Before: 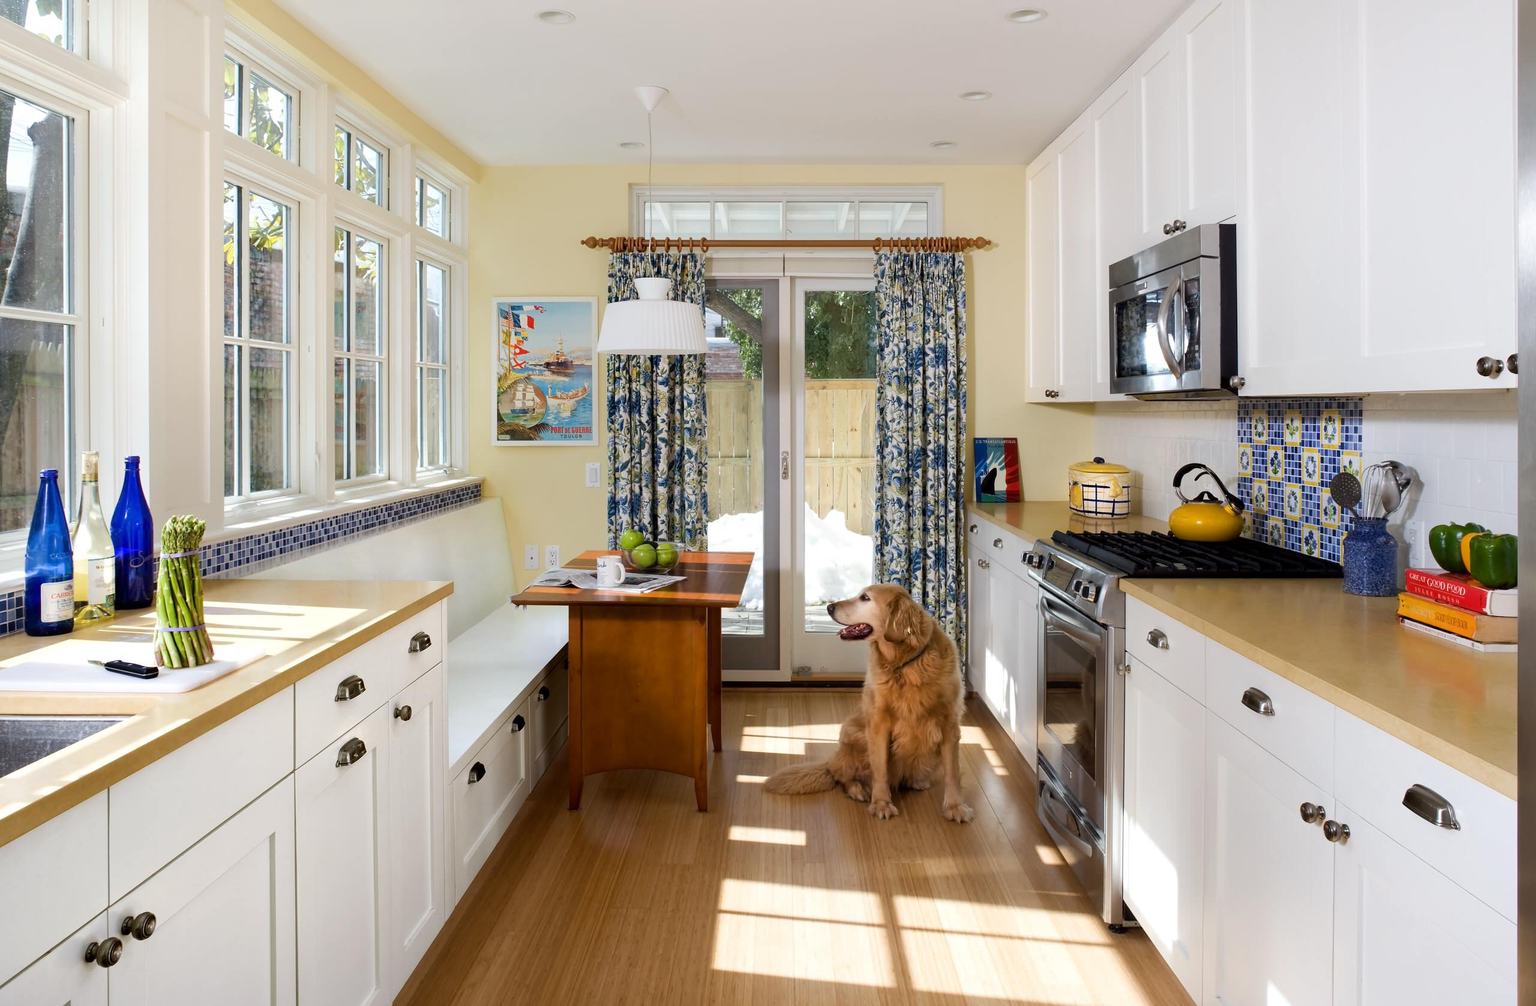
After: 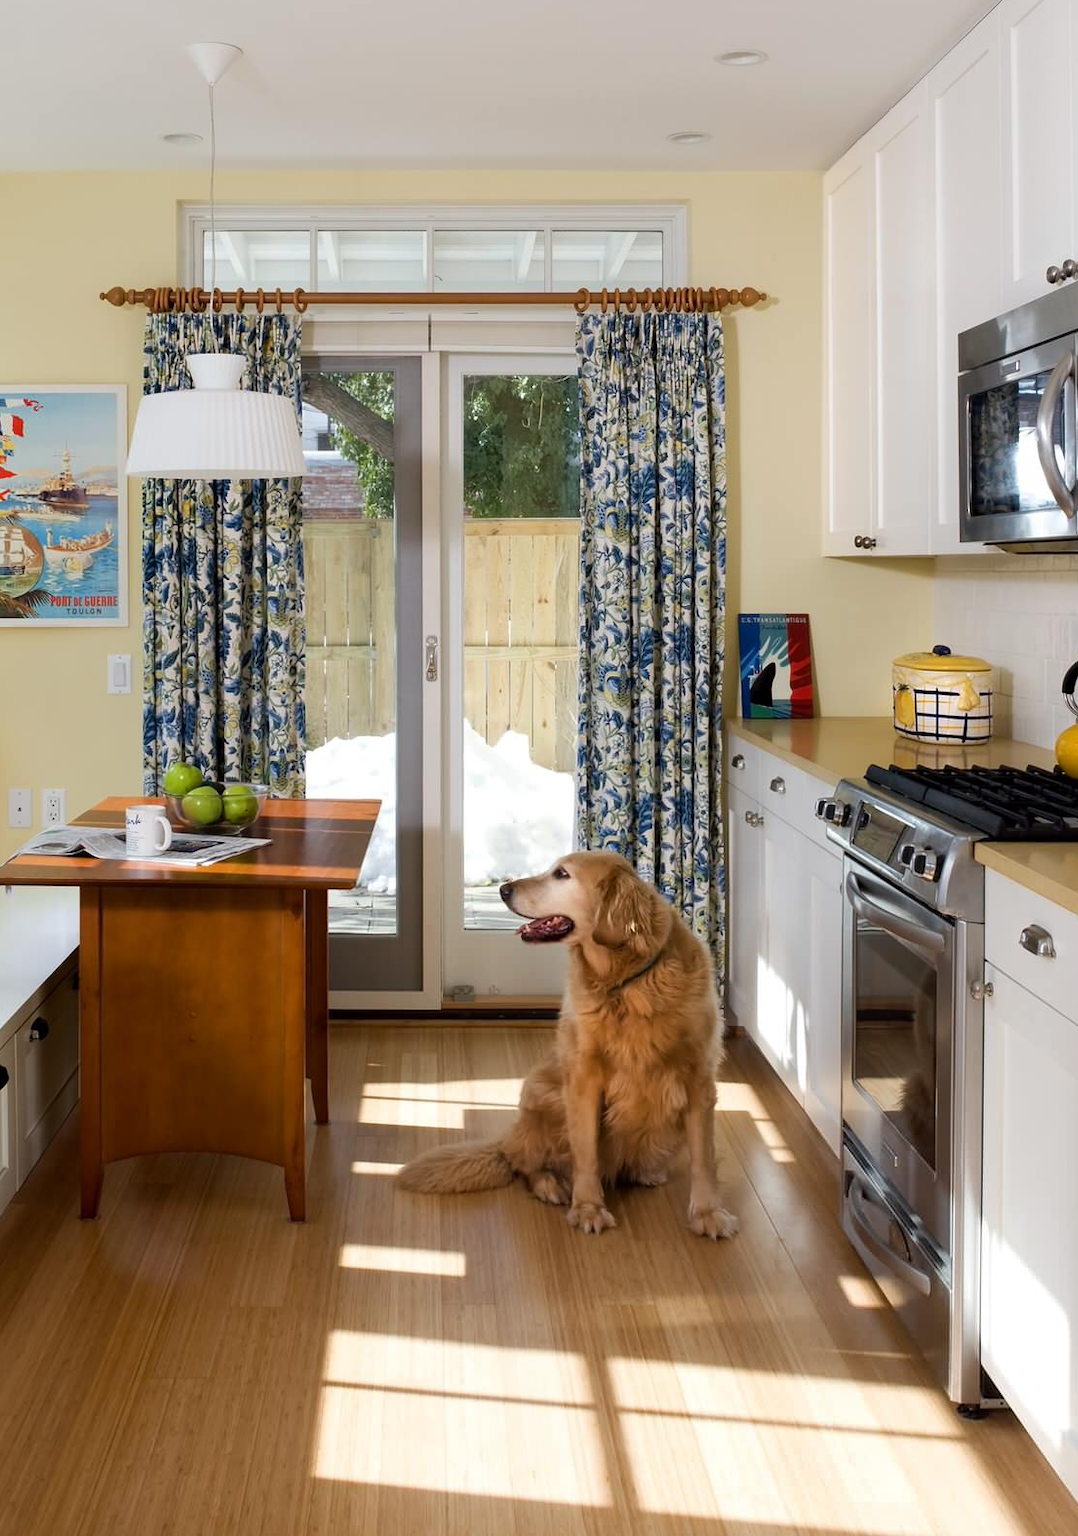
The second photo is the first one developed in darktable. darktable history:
crop: left 33.841%, top 5.997%, right 22.943%
